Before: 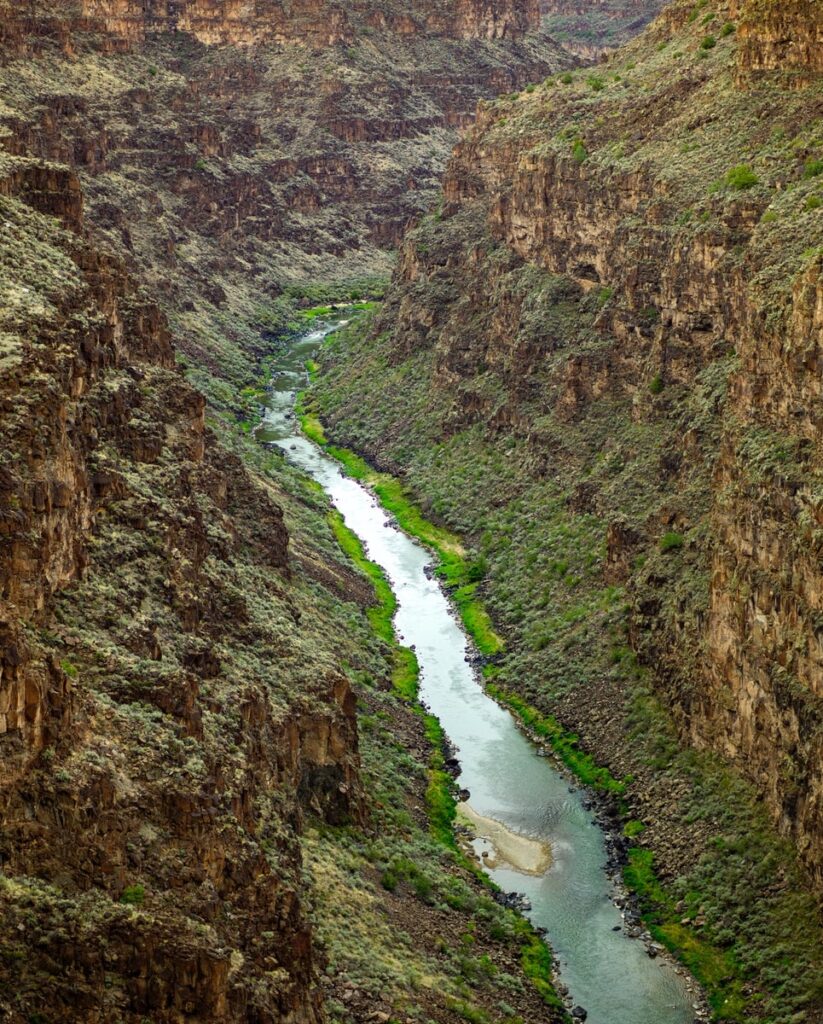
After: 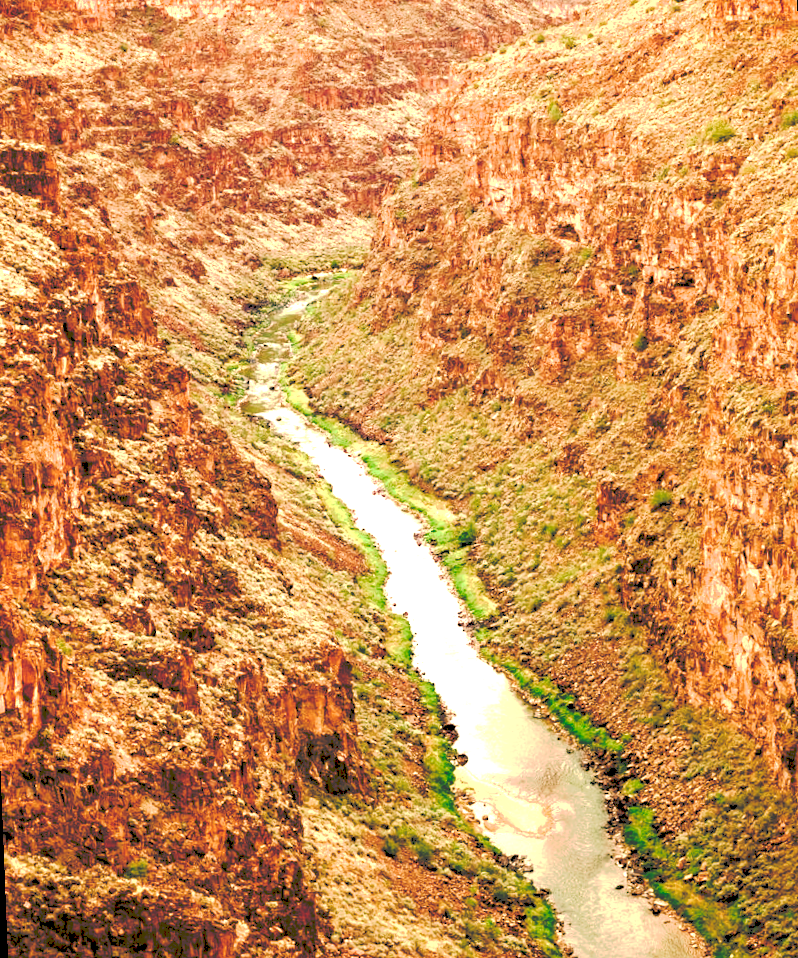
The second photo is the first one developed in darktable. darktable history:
white balance: red 1.467, blue 0.684
tone curve: curves: ch0 [(0, 0) (0.003, 0.241) (0.011, 0.241) (0.025, 0.242) (0.044, 0.246) (0.069, 0.25) (0.1, 0.251) (0.136, 0.256) (0.177, 0.275) (0.224, 0.293) (0.277, 0.326) (0.335, 0.38) (0.399, 0.449) (0.468, 0.525) (0.543, 0.606) (0.623, 0.683) (0.709, 0.751) (0.801, 0.824) (0.898, 0.871) (1, 1)], preserve colors none
sharpen: radius 5.325, amount 0.312, threshold 26.433
rotate and perspective: rotation -2.12°, lens shift (vertical) 0.009, lens shift (horizontal) -0.008, automatic cropping original format, crop left 0.036, crop right 0.964, crop top 0.05, crop bottom 0.959
exposure: black level correction 0.008, exposure 0.979 EV, compensate highlight preservation false
color balance rgb: perceptual saturation grading › global saturation 20%, perceptual saturation grading › highlights -50%, perceptual saturation grading › shadows 30%, perceptual brilliance grading › global brilliance 10%, perceptual brilliance grading › shadows 15%
